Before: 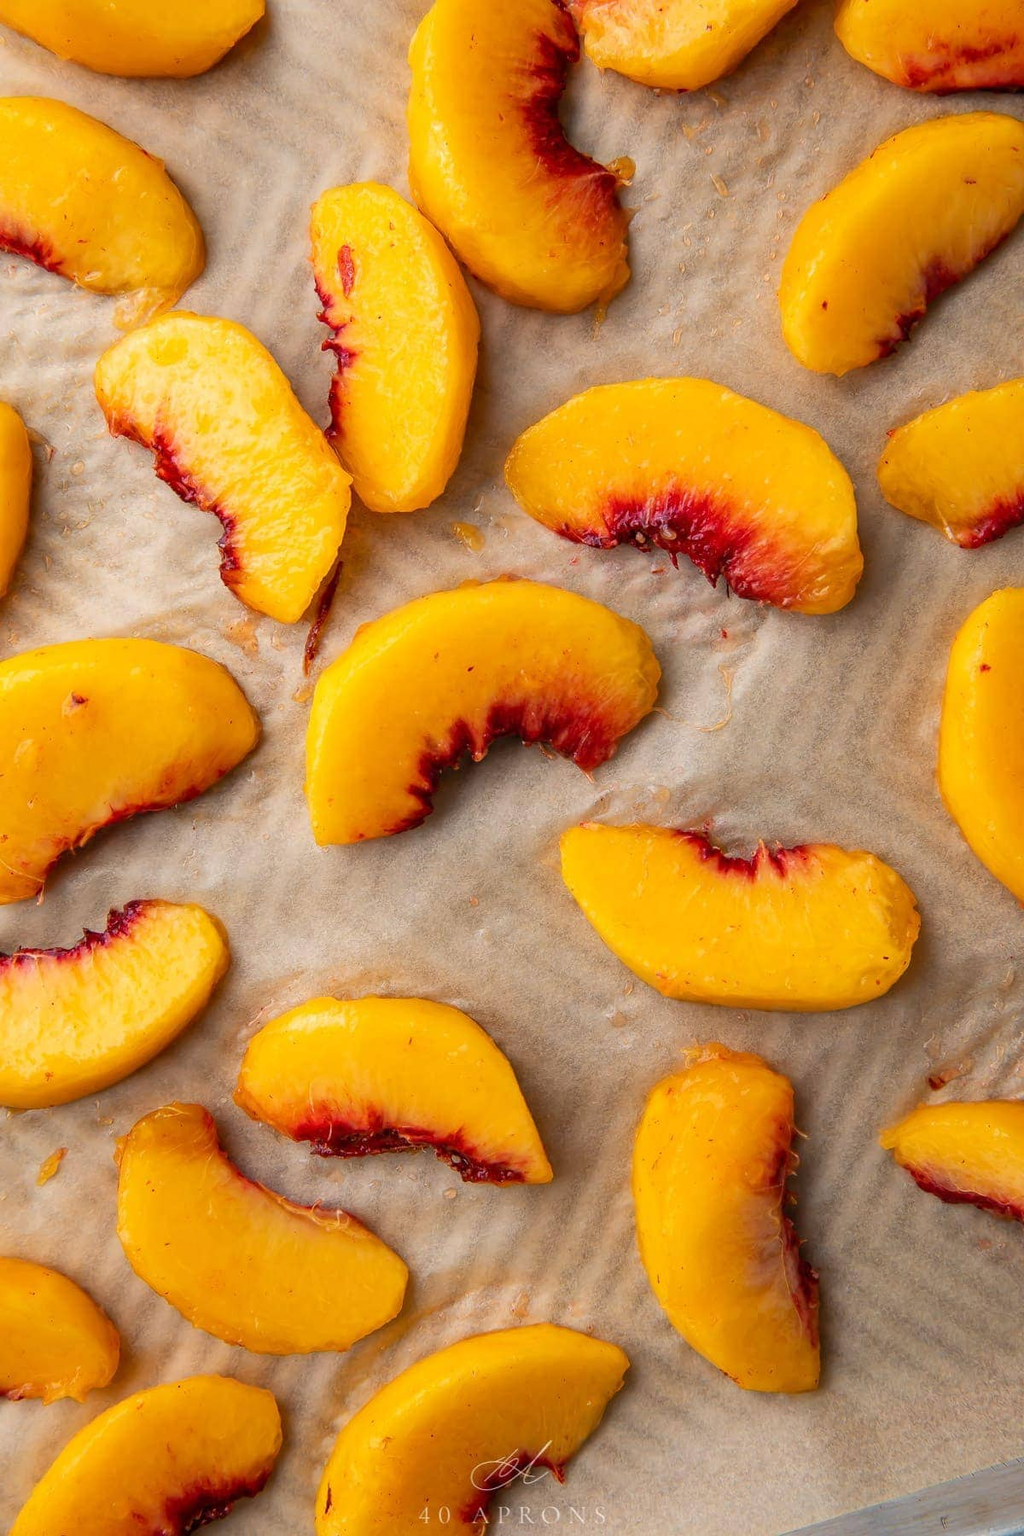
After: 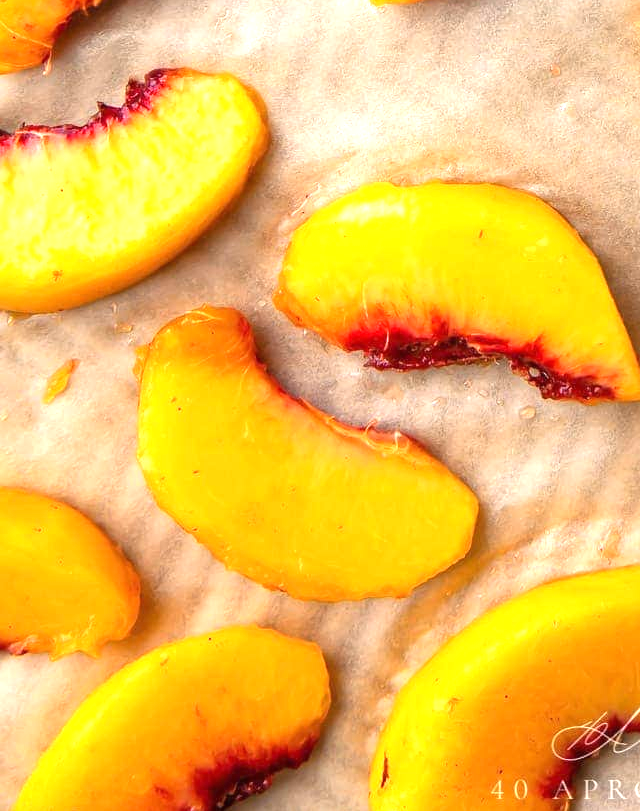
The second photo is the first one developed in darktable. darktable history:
exposure: black level correction 0, exposure 1 EV, compensate exposure bias true, compensate highlight preservation false
crop and rotate: top 54.778%, right 46.61%, bottom 0.159%
